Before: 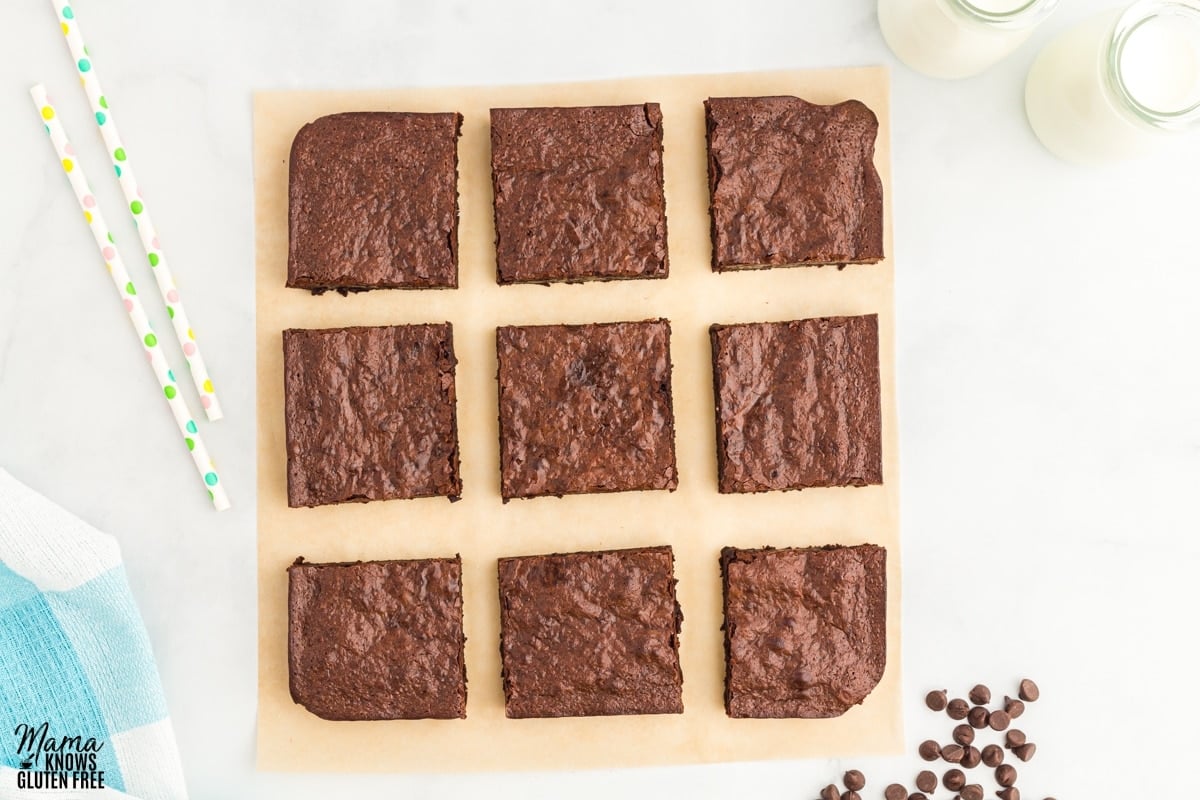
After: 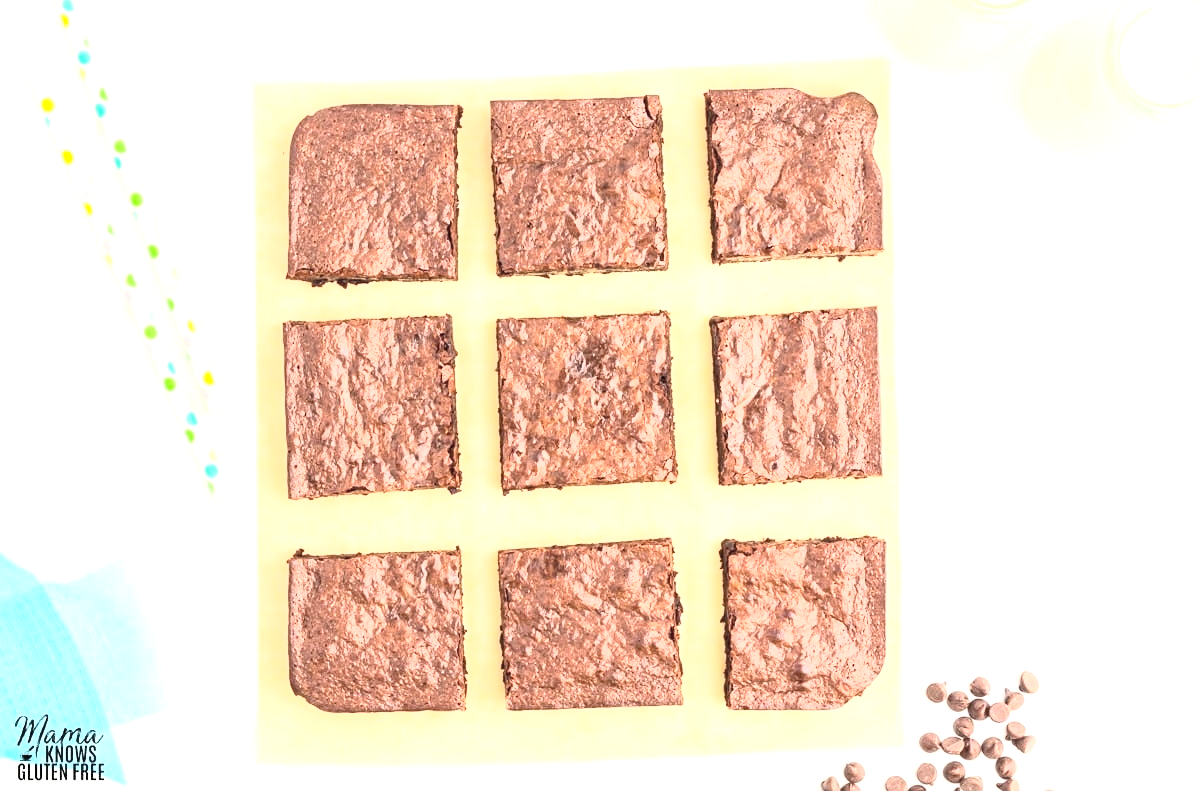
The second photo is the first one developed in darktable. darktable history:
crop: top 1.049%, right 0.001%
contrast brightness saturation: contrast 0.39, brightness 0.53
exposure: black level correction 0.001, exposure 0.955 EV, compensate exposure bias true, compensate highlight preservation false
